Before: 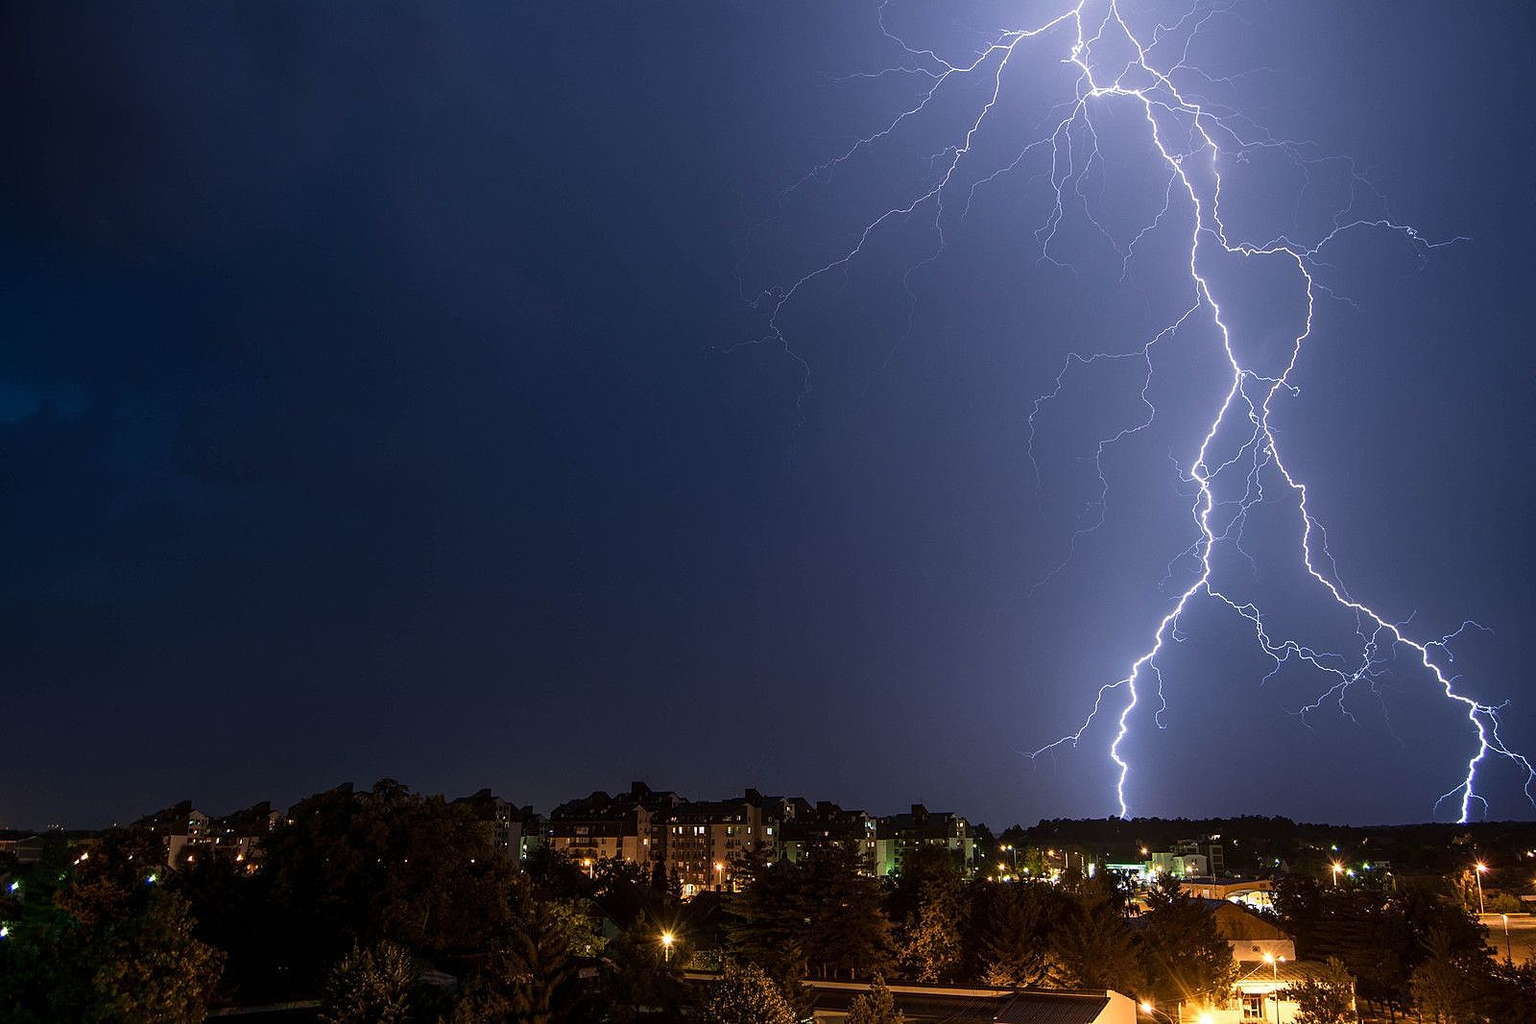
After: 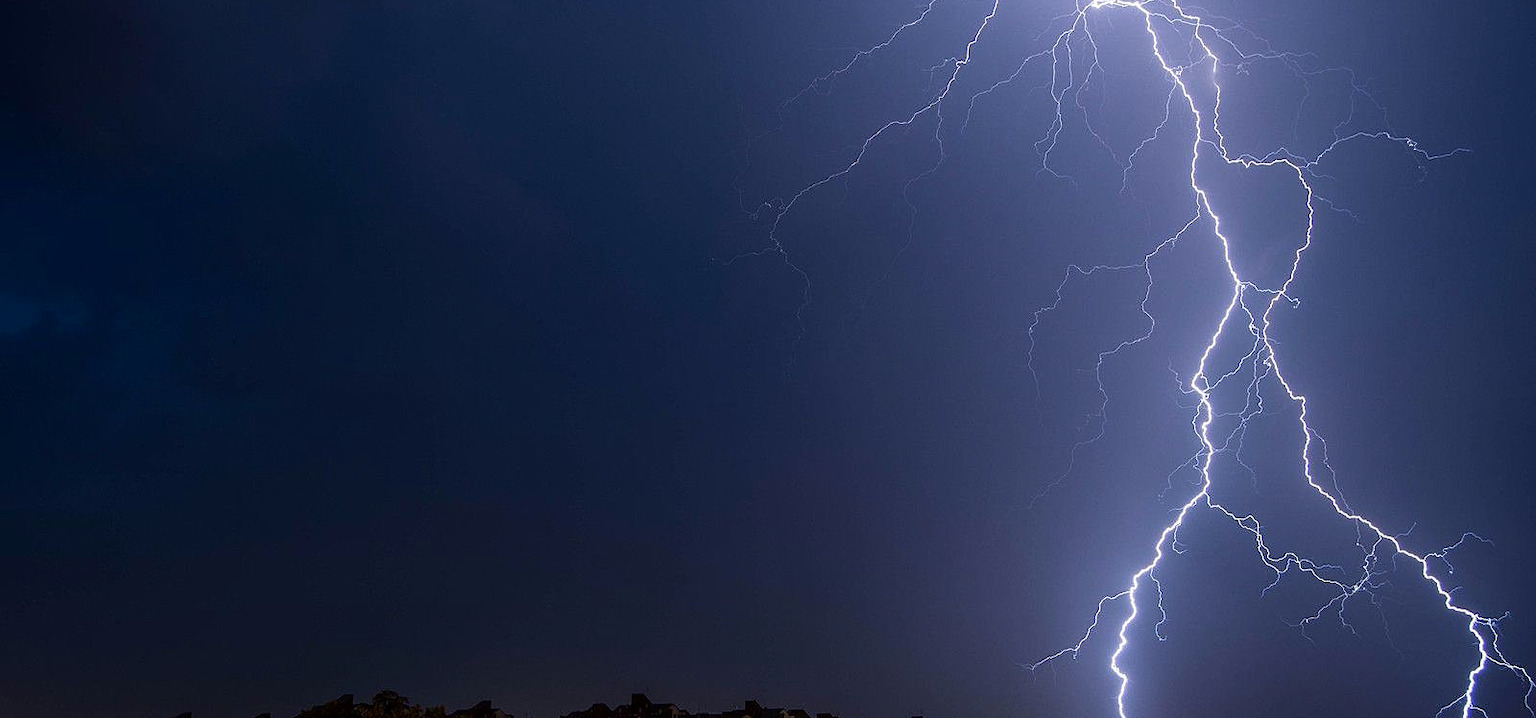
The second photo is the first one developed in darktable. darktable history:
tone curve: curves: ch0 [(0, 0) (0.003, 0.003) (0.011, 0.012) (0.025, 0.026) (0.044, 0.047) (0.069, 0.073) (0.1, 0.105) (0.136, 0.143) (0.177, 0.187) (0.224, 0.237) (0.277, 0.293) (0.335, 0.354) (0.399, 0.422) (0.468, 0.495) (0.543, 0.574) (0.623, 0.659) (0.709, 0.749) (0.801, 0.846) (0.898, 0.932) (1, 1)], preserve colors none
tone equalizer: mask exposure compensation -0.489 EV
crop and rotate: top 8.673%, bottom 21.16%
contrast brightness saturation: brightness -0.087
